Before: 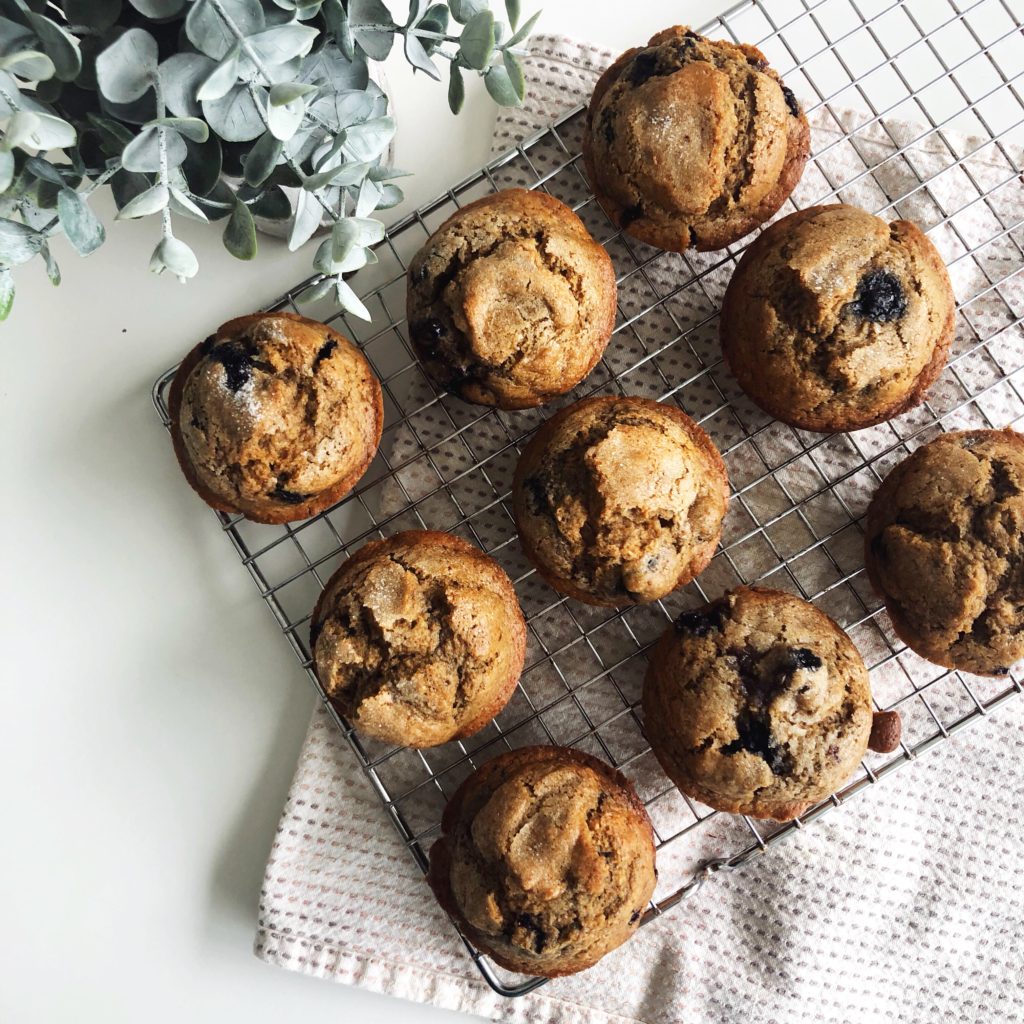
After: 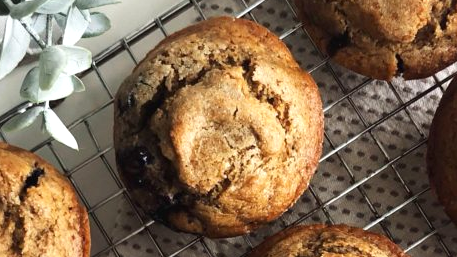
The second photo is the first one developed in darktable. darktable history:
crop: left 28.64%, top 16.832%, right 26.637%, bottom 58.055%
exposure: exposure 0.191 EV, compensate highlight preservation false
tone equalizer: on, module defaults
